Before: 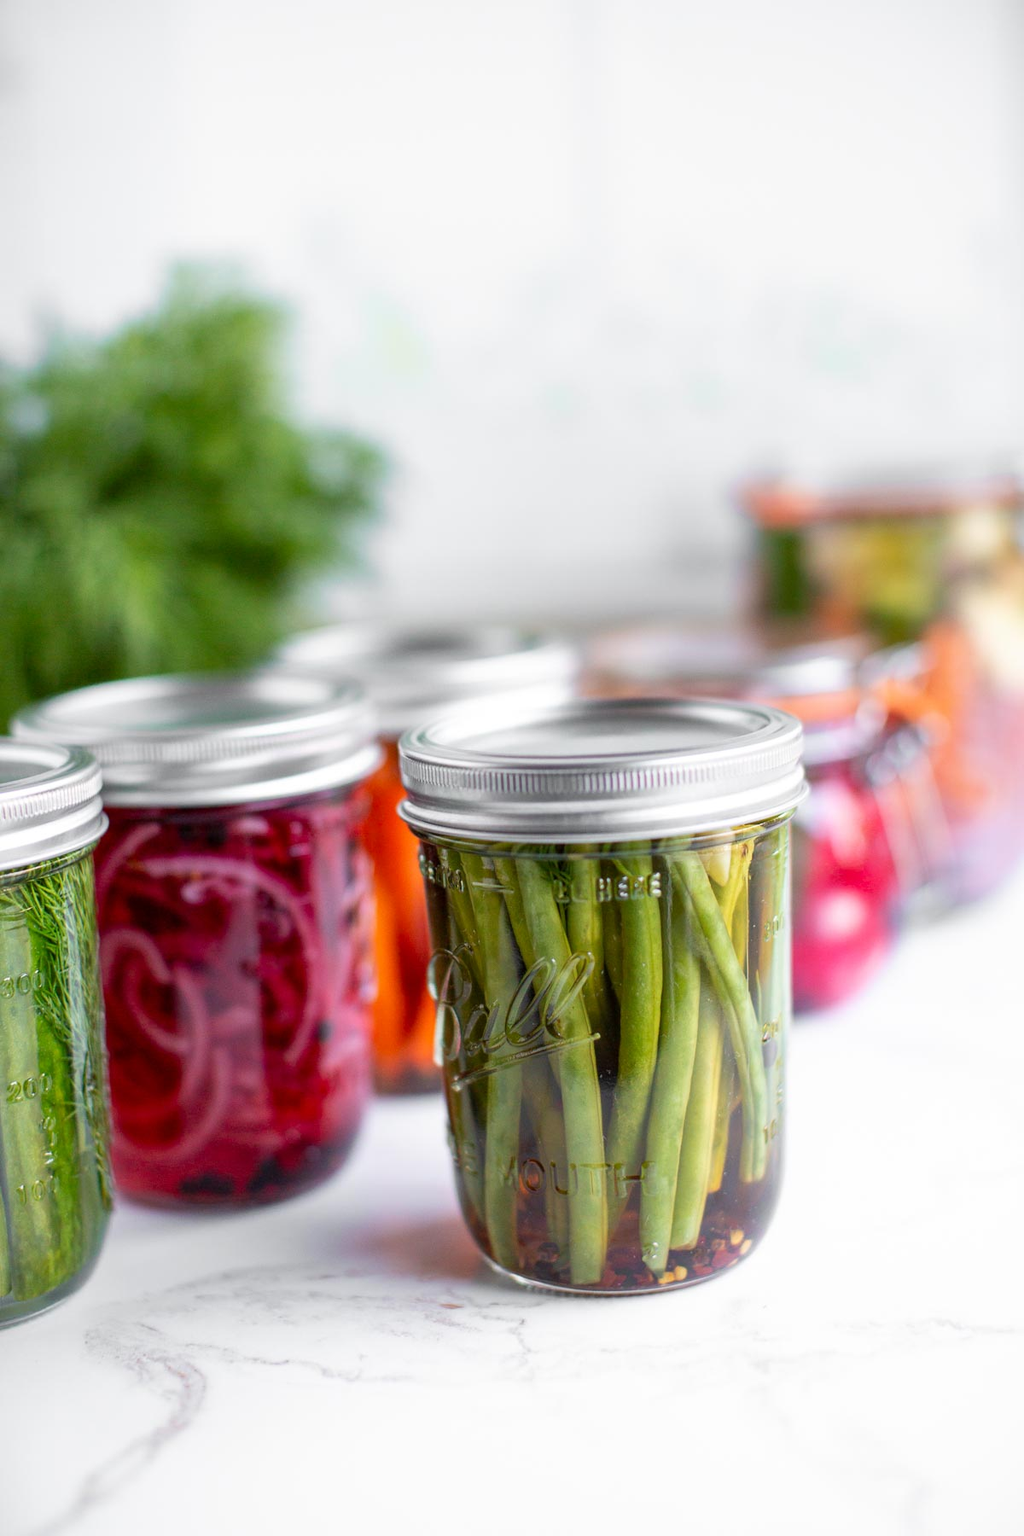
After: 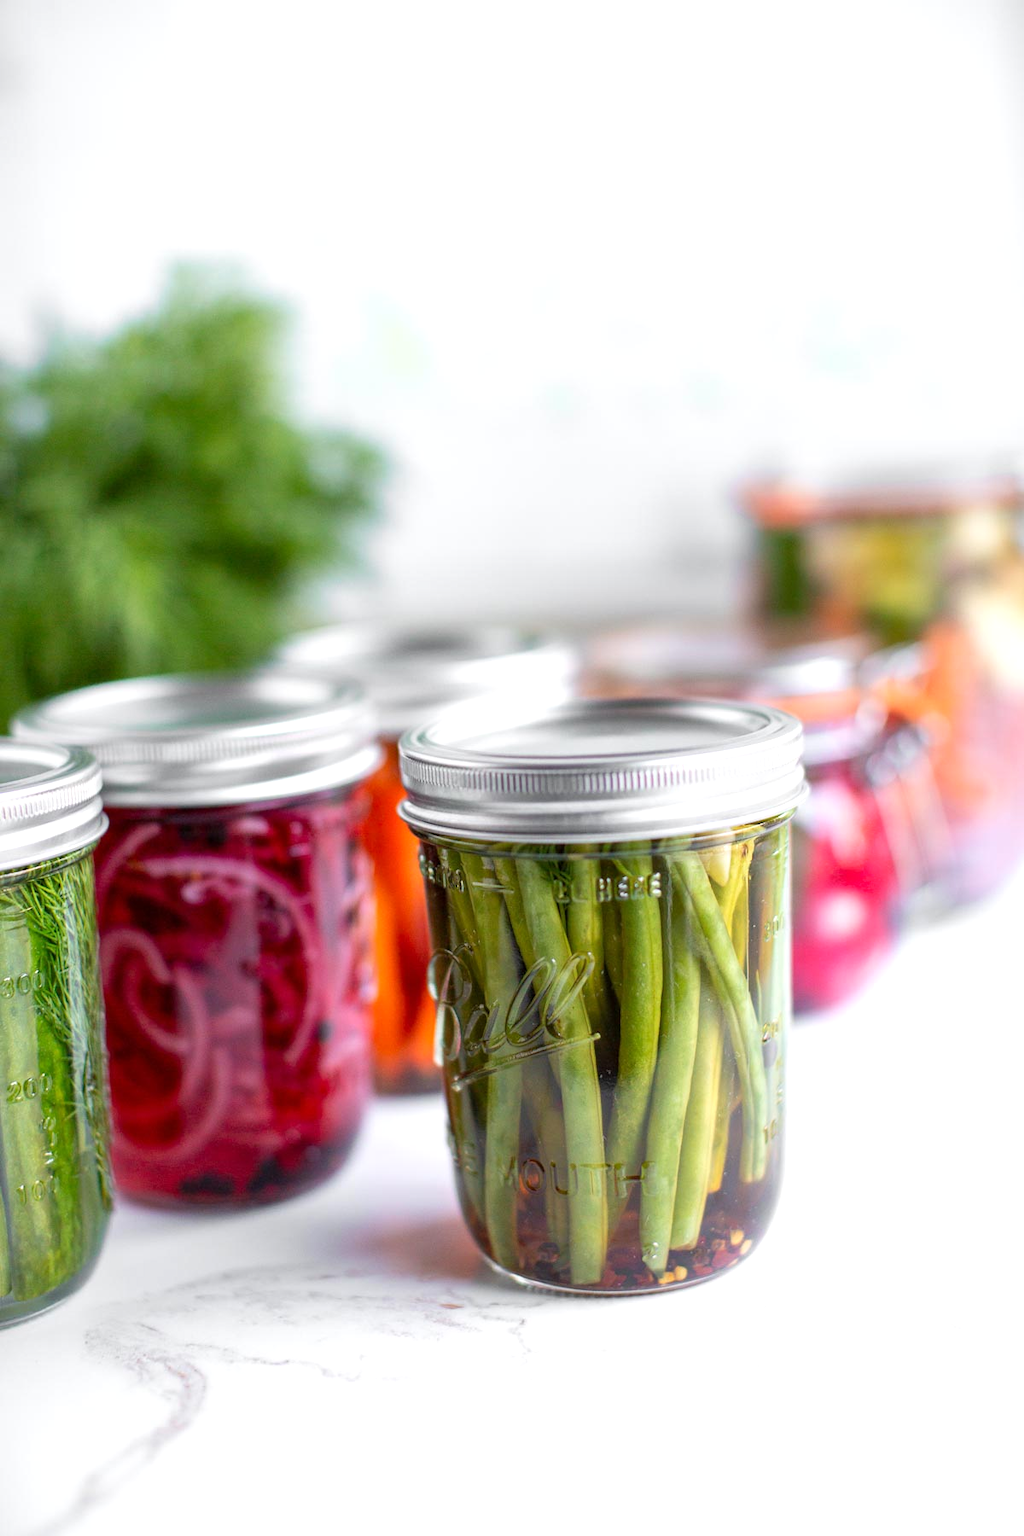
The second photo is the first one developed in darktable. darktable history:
exposure: exposure 0.216 EV, compensate highlight preservation false
